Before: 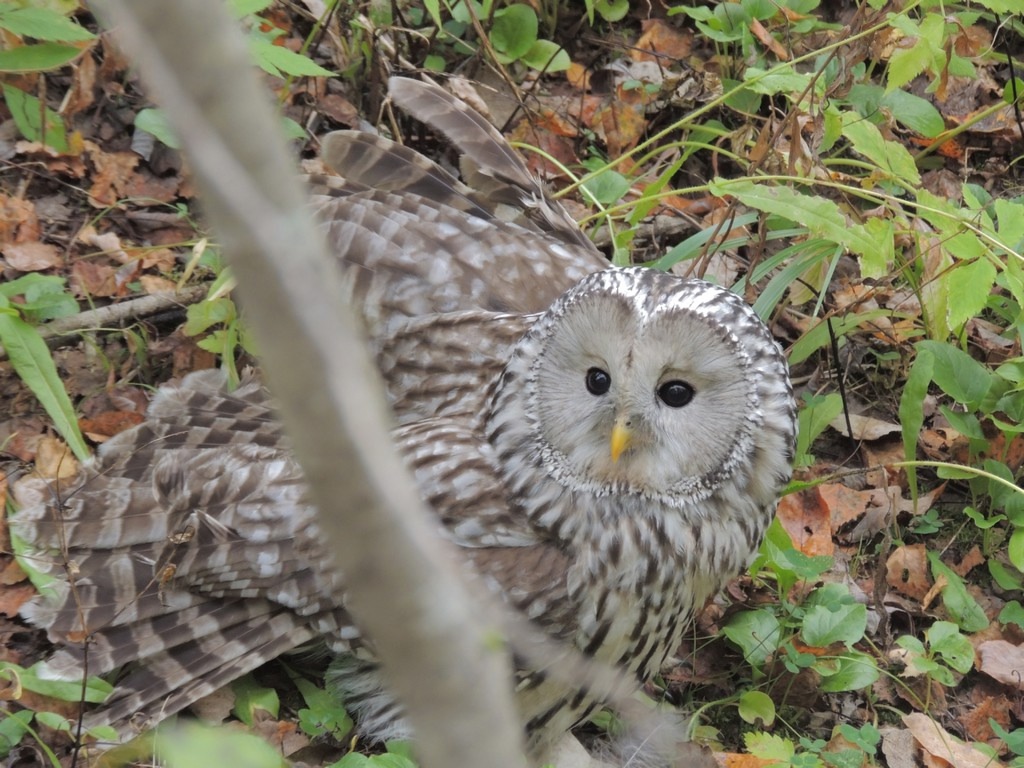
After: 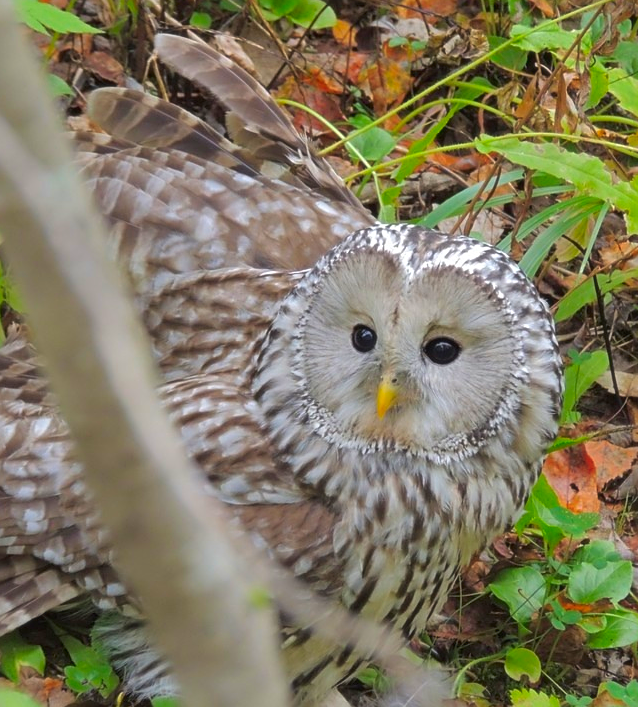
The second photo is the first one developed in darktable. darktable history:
soften: size 10%, saturation 50%, brightness 0.2 EV, mix 10%
base curve: preserve colors none
color correction: saturation 1.8
crop and rotate: left 22.918%, top 5.629%, right 14.711%, bottom 2.247%
sharpen: on, module defaults
